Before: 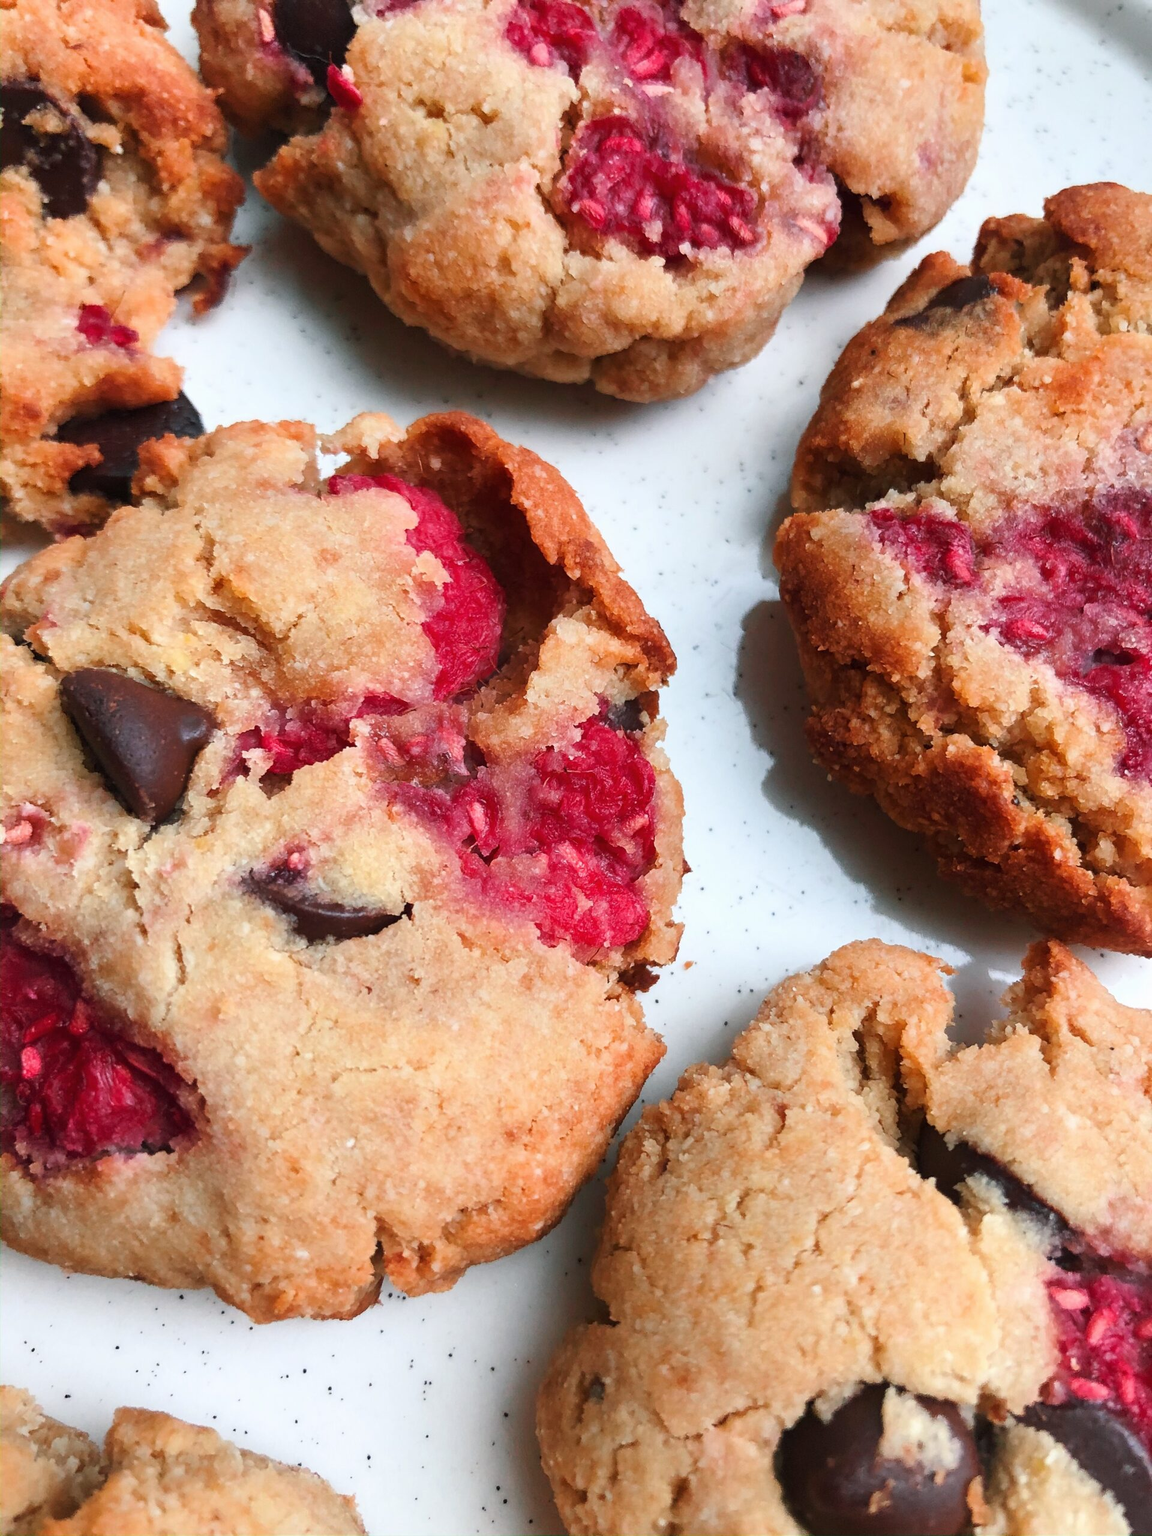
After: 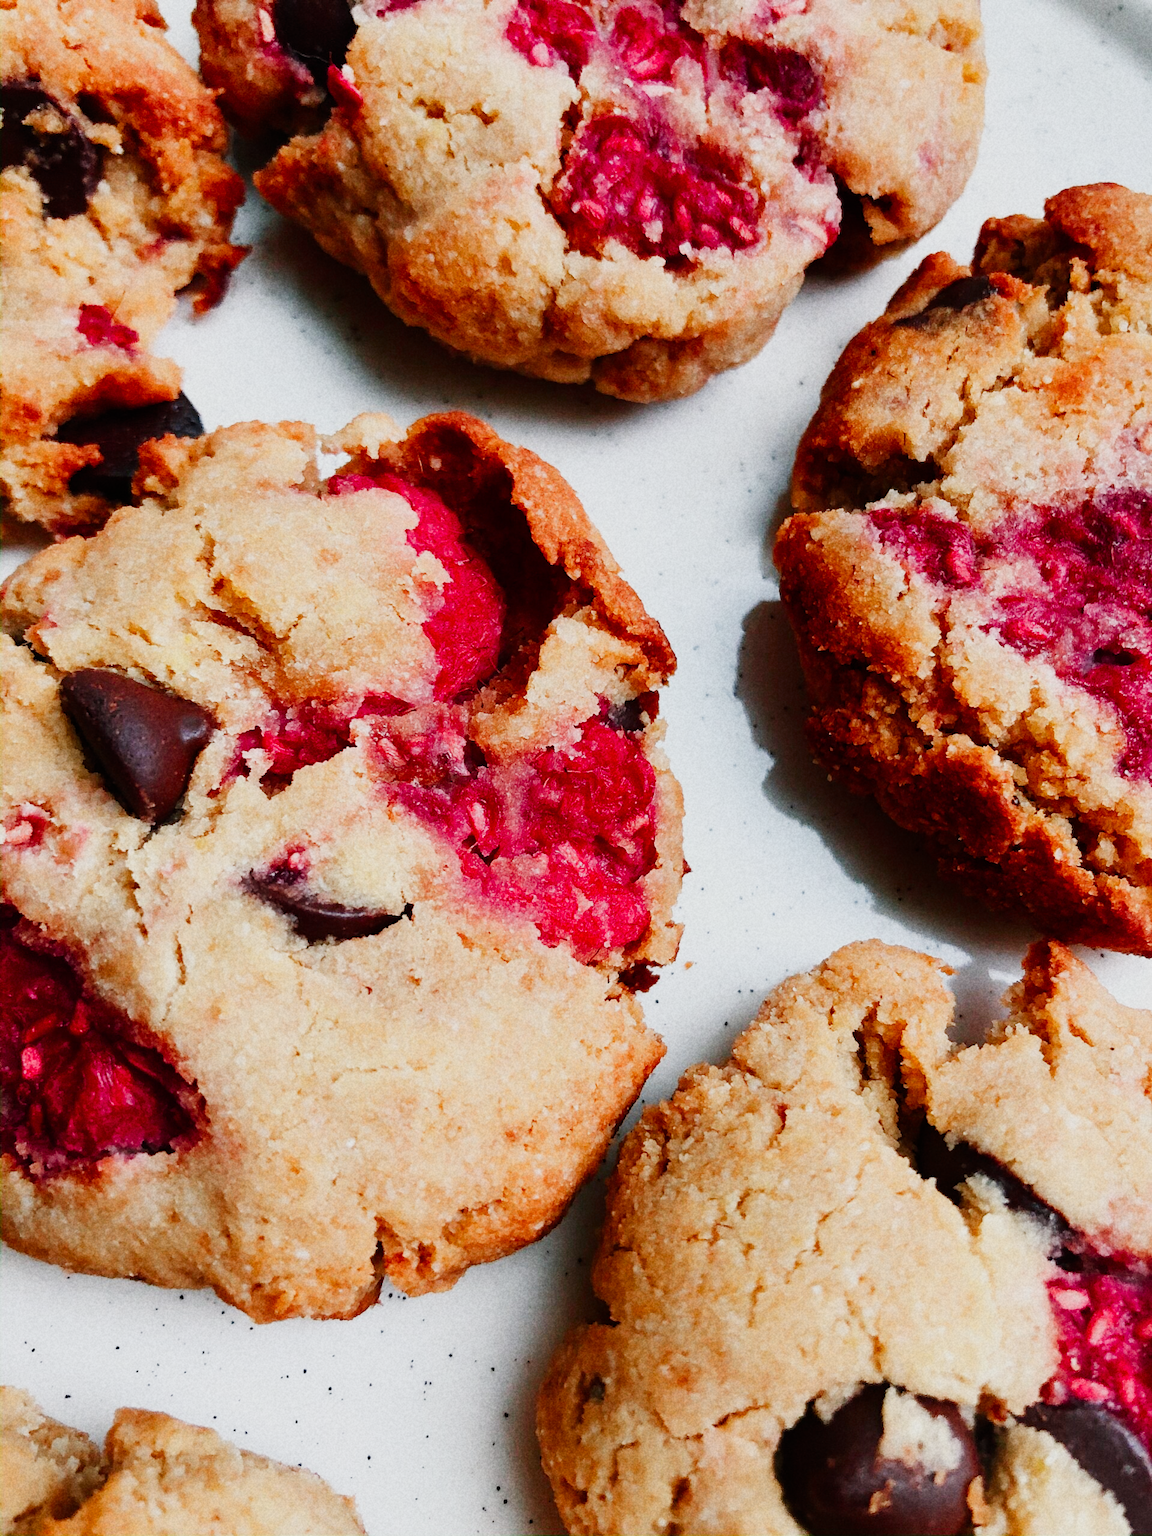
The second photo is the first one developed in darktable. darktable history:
color balance rgb: perceptual saturation grading › global saturation 20%, perceptual saturation grading › highlights -25%, perceptual saturation grading › shadows 25%
sigmoid: contrast 1.7, skew -0.1, preserve hue 0%, red attenuation 0.1, red rotation 0.035, green attenuation 0.1, green rotation -0.017, blue attenuation 0.15, blue rotation -0.052, base primaries Rec2020
grain: coarseness 22.88 ISO
